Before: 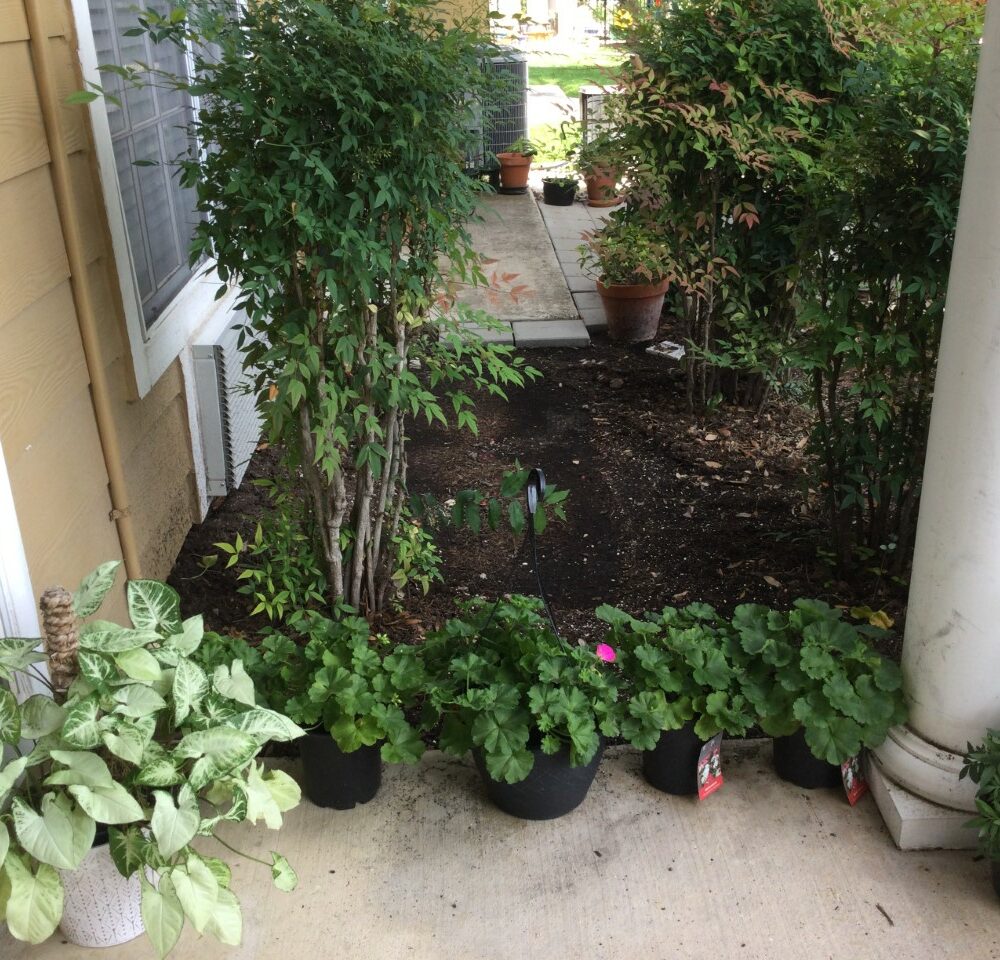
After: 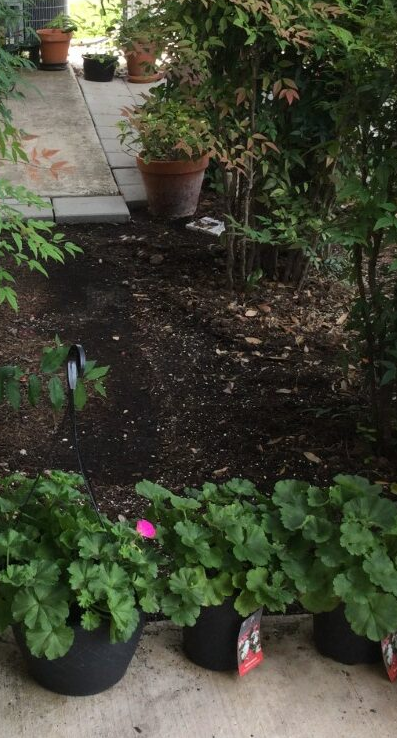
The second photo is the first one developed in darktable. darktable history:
crop: left 46.074%, top 12.961%, right 14.173%, bottom 10.144%
